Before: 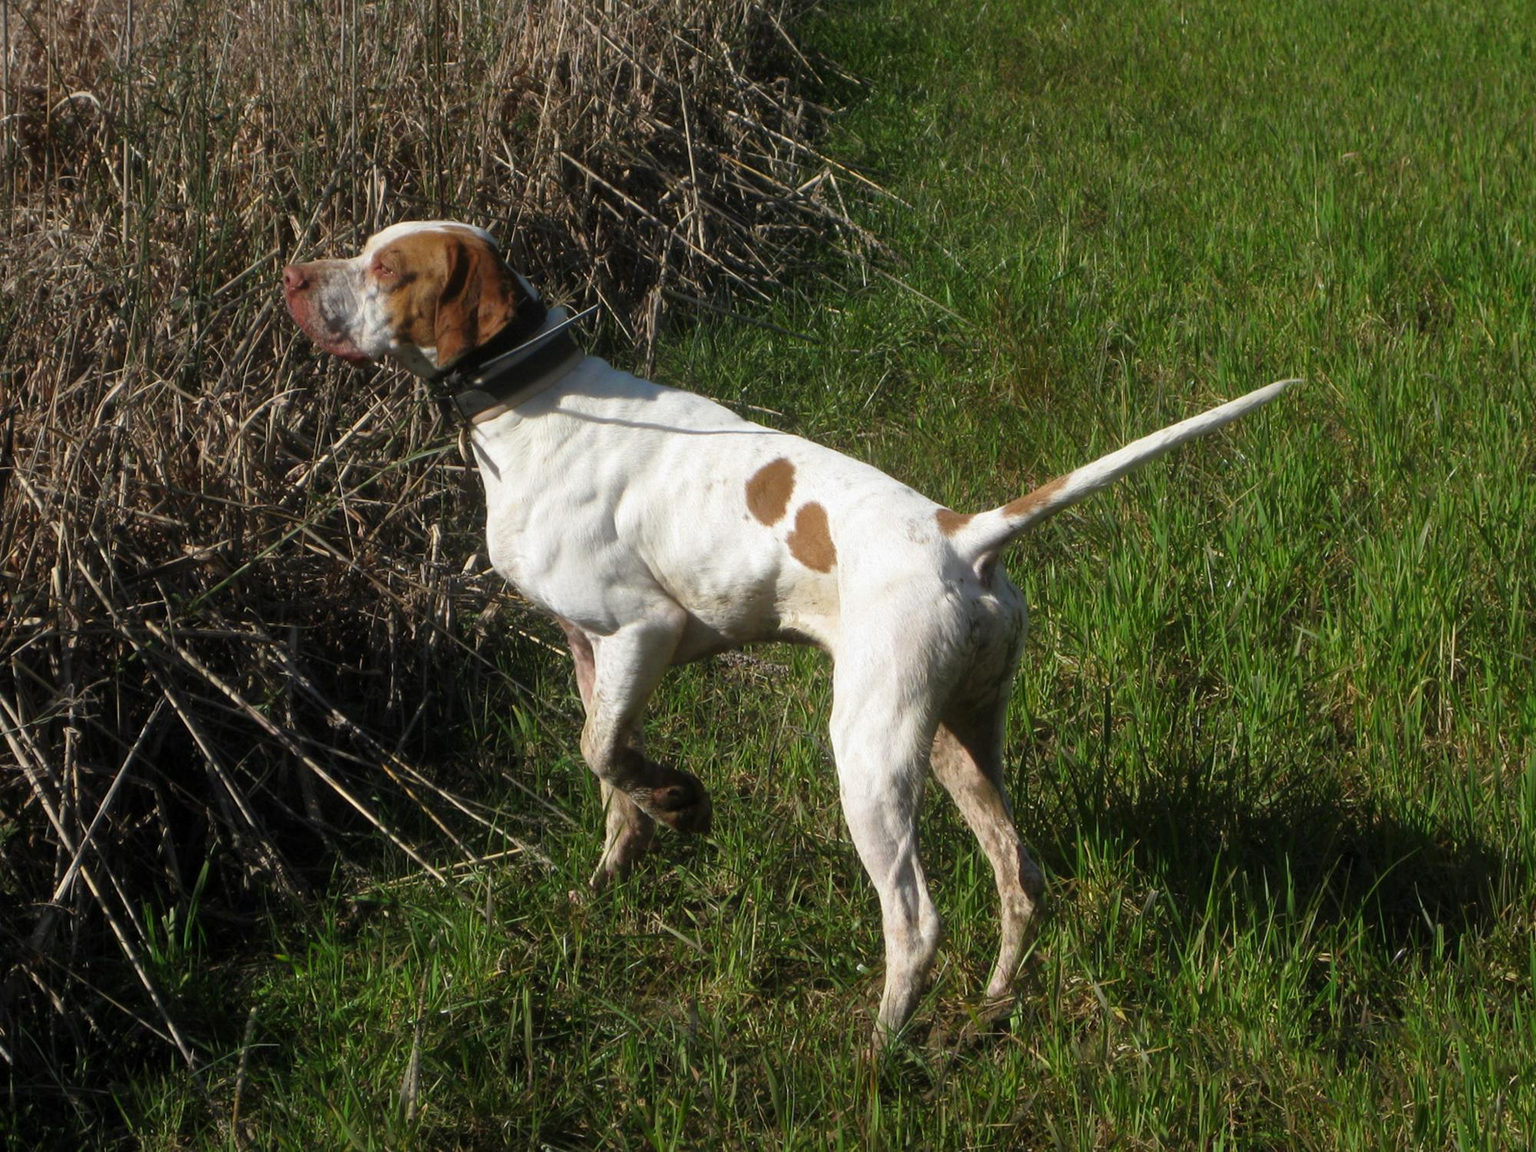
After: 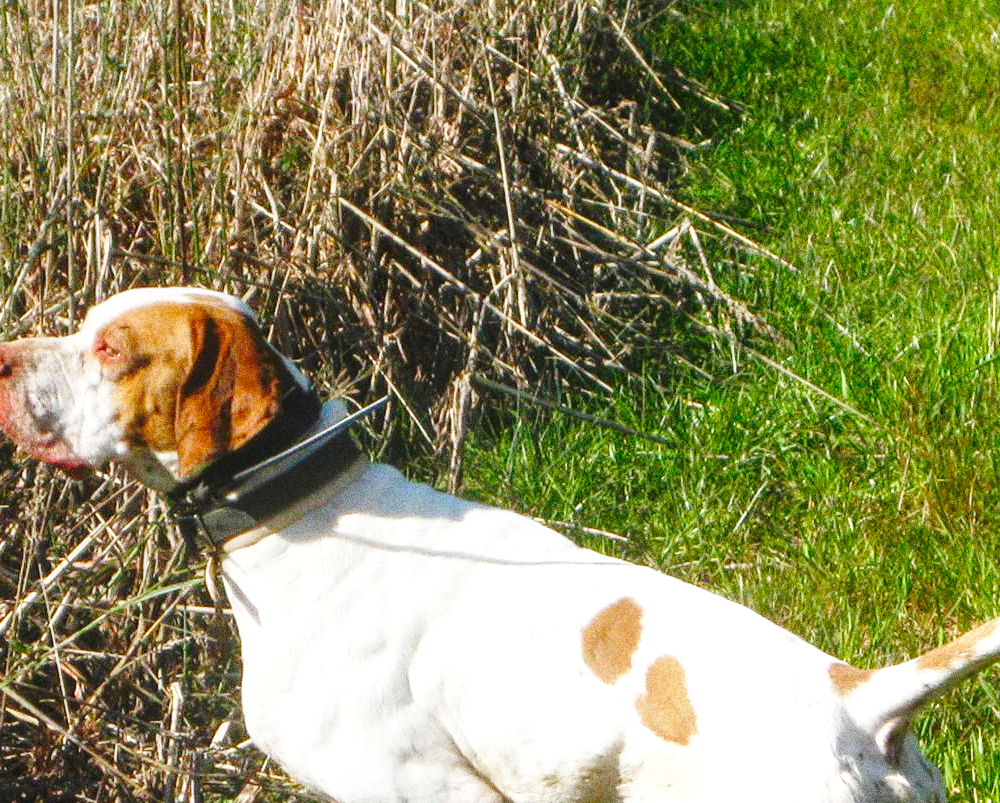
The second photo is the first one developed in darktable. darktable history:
local contrast: detail 110%
crop: left 19.556%, right 30.401%, bottom 46.458%
color balance rgb: perceptual saturation grading › global saturation 20%, perceptual saturation grading › highlights -25%, perceptual saturation grading › shadows 25%
base curve: curves: ch0 [(0, 0) (0.028, 0.03) (0.121, 0.232) (0.46, 0.748) (0.859, 0.968) (1, 1)], preserve colors none
shadows and highlights: radius 337.17, shadows 29.01, soften with gaussian
grain: strength 49.07%
exposure: black level correction 0, exposure 0.953 EV, compensate exposure bias true, compensate highlight preservation false
